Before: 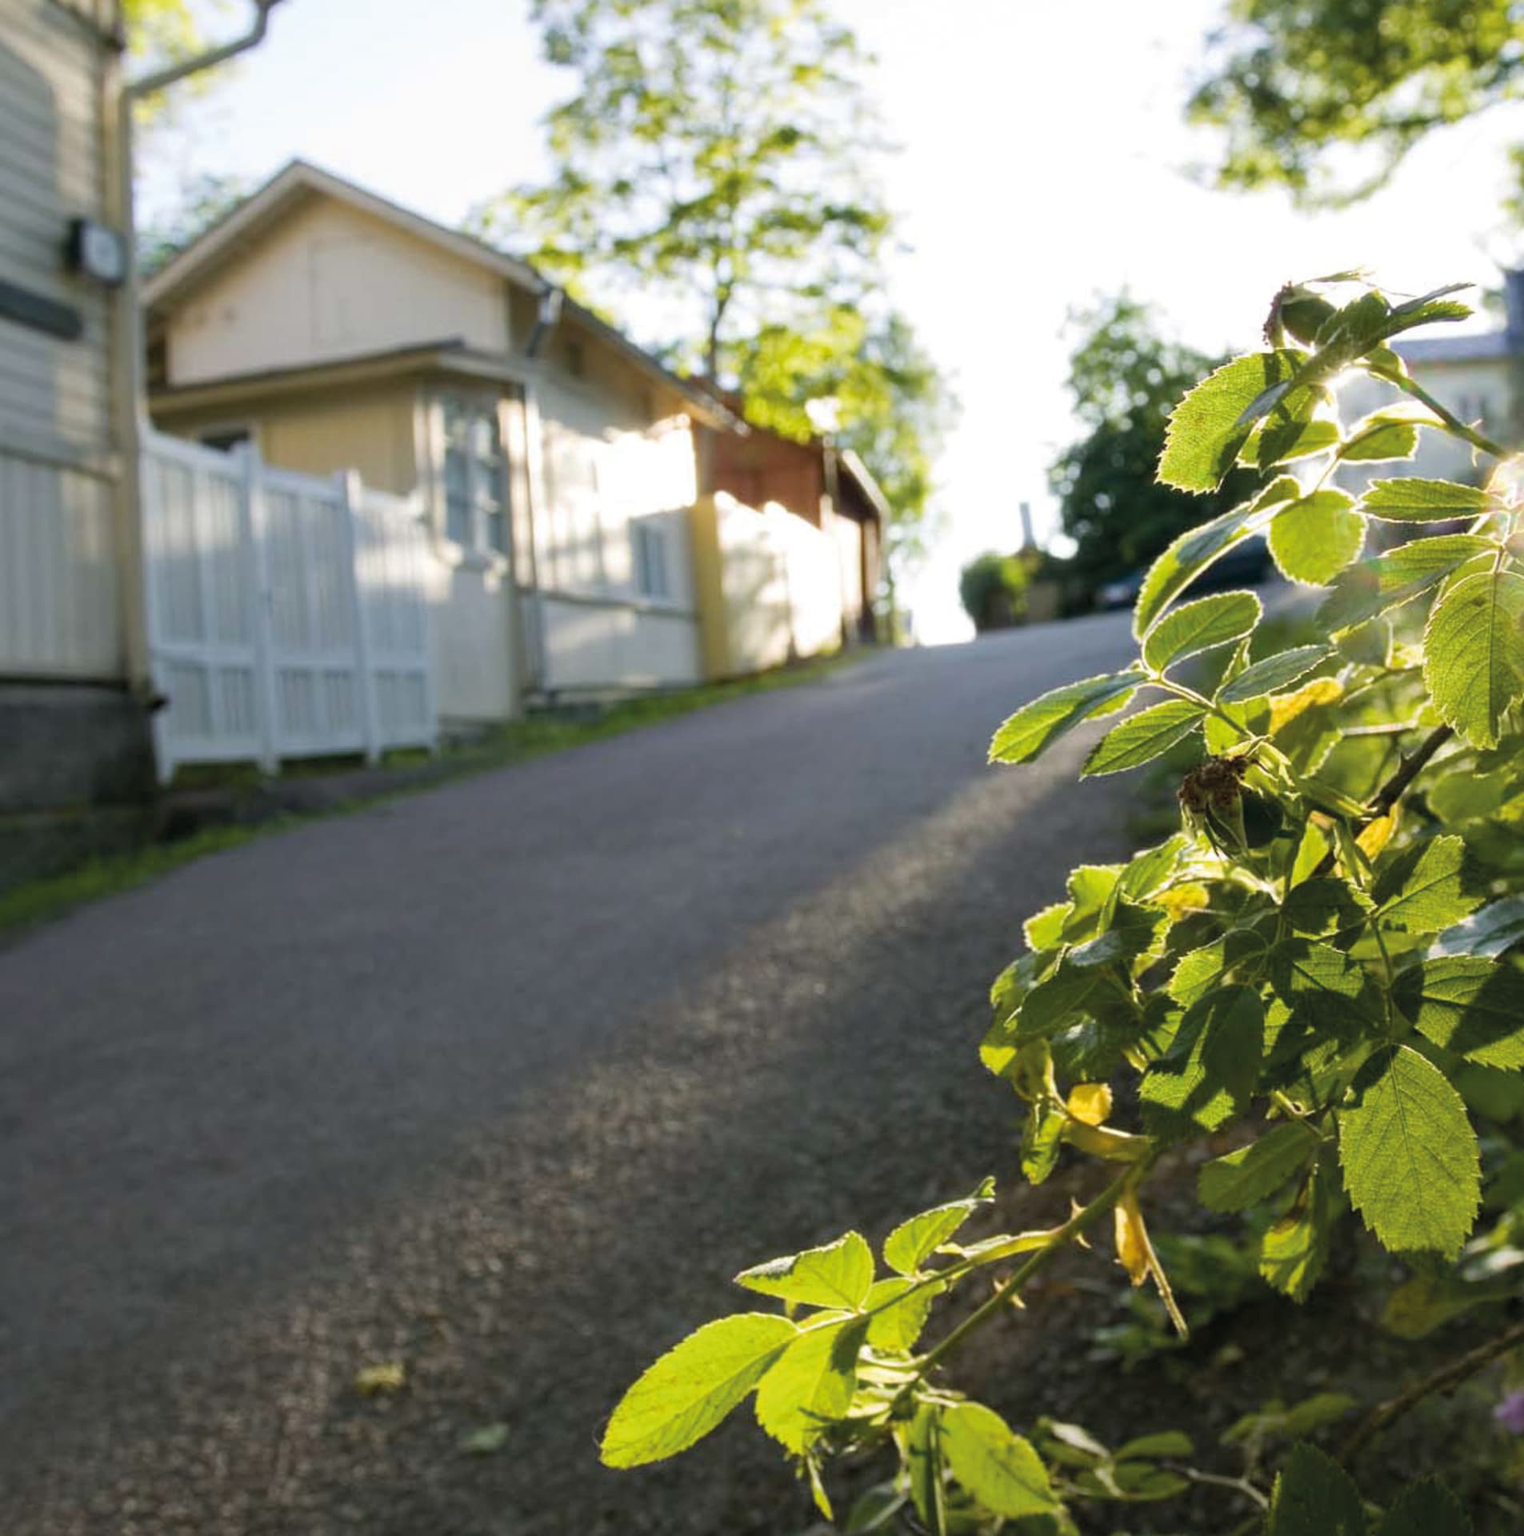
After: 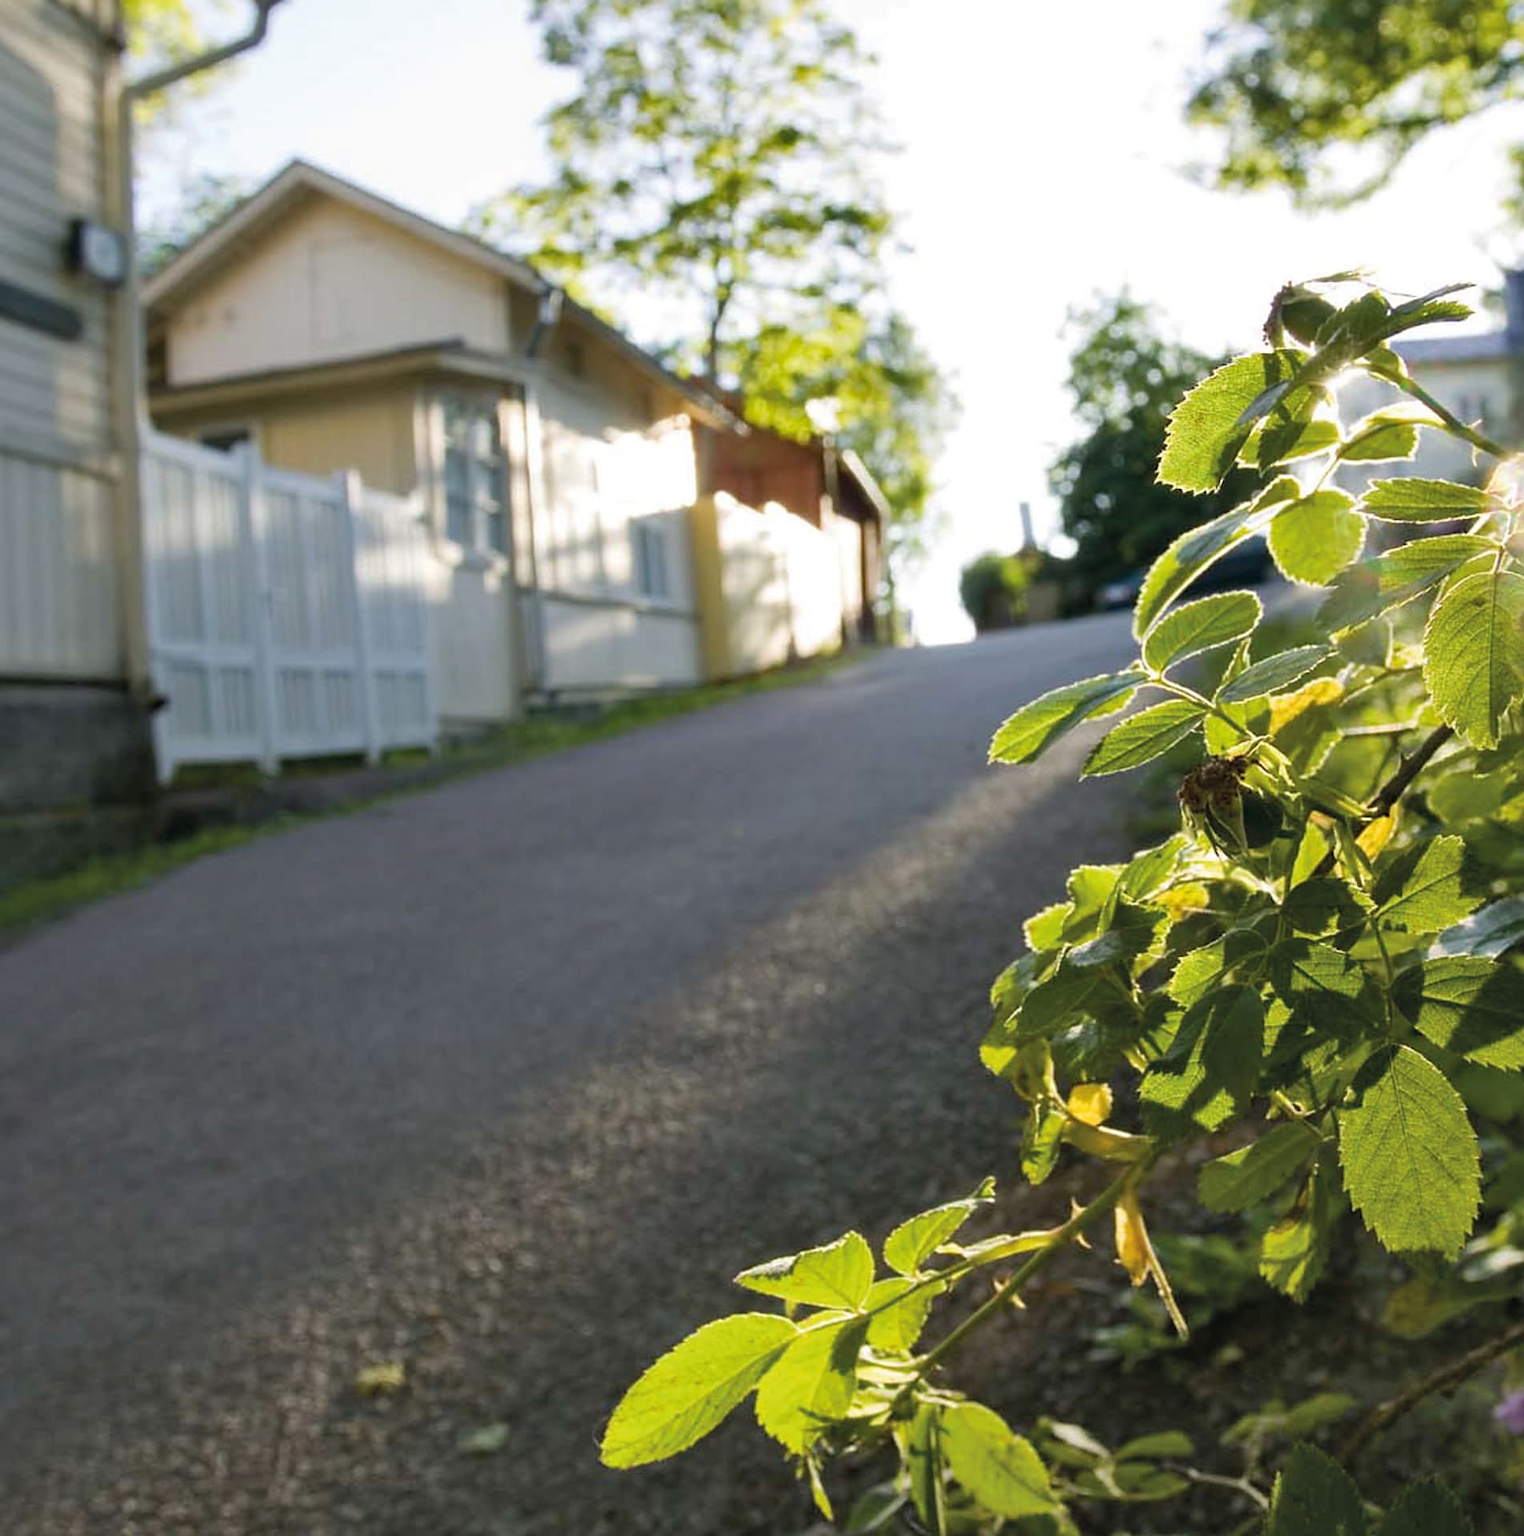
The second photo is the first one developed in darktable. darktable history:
sharpen: radius 1.864, amount 0.398, threshold 1.271
shadows and highlights: shadows 37.27, highlights -28.18, soften with gaussian
